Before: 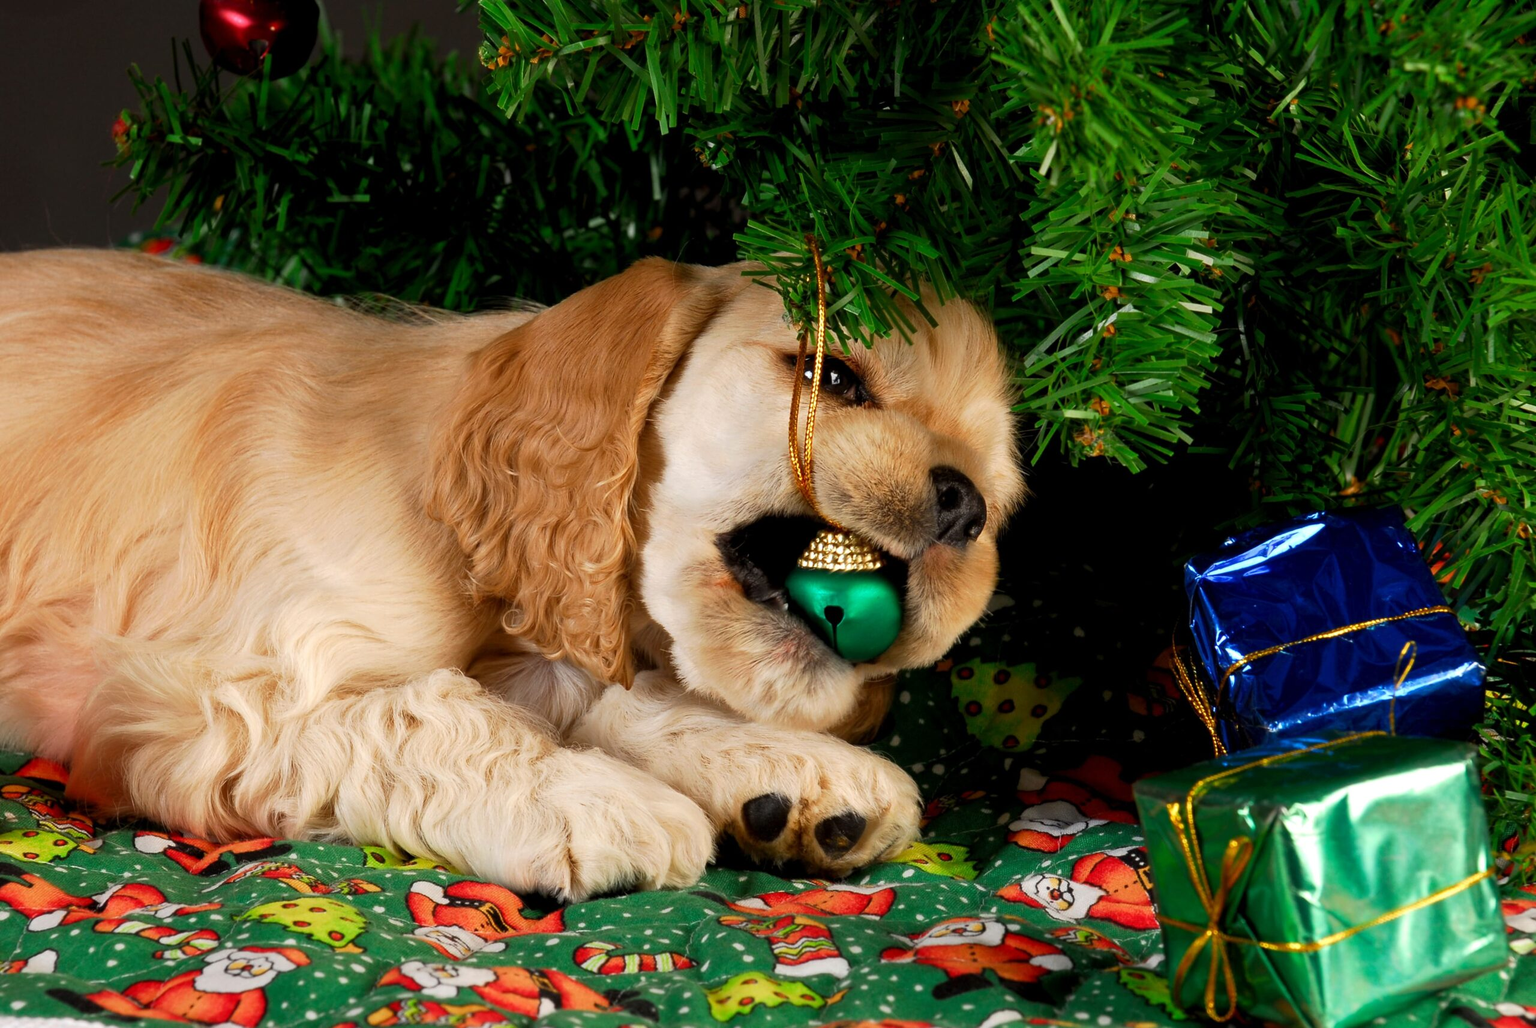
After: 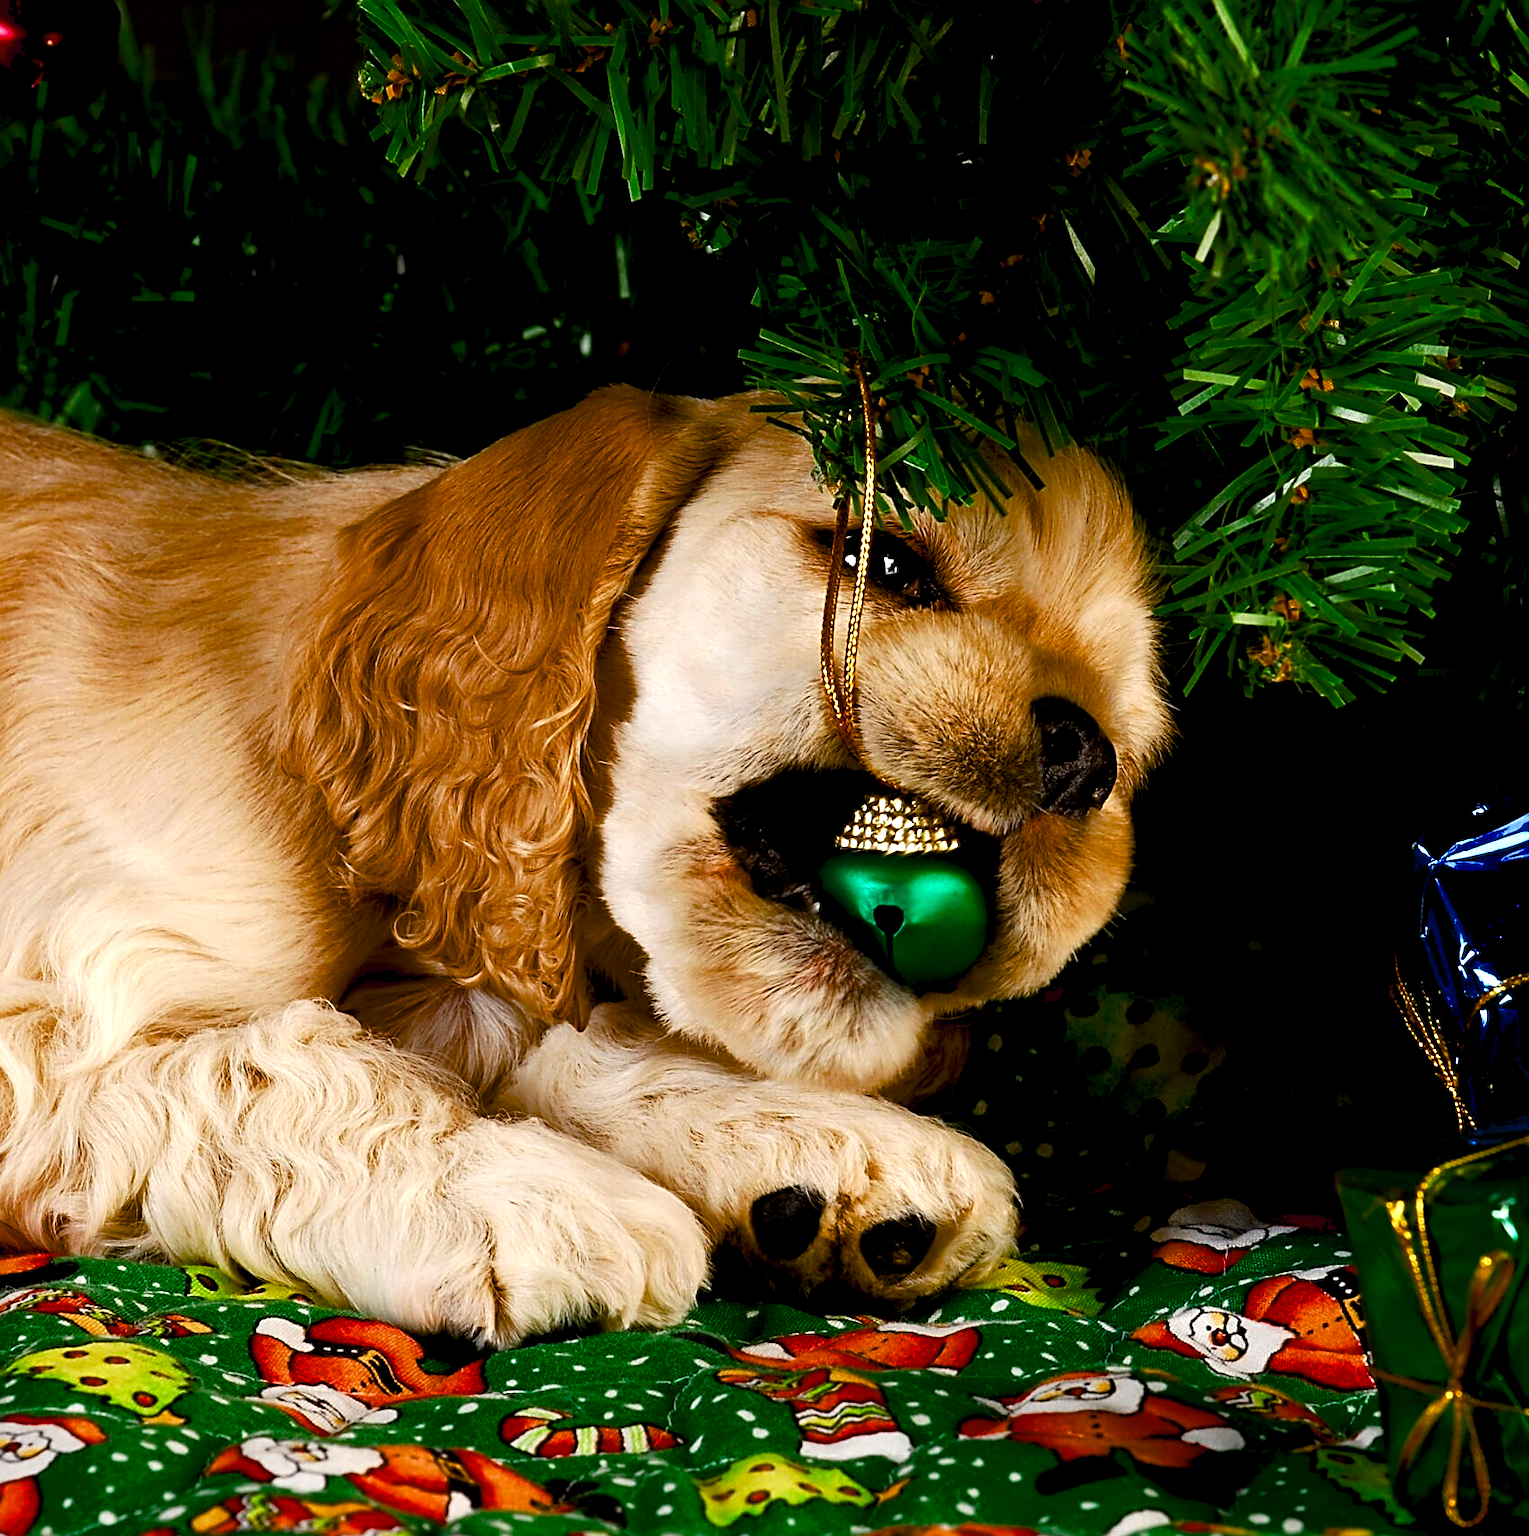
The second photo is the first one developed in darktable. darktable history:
sharpen: radius 2.536, amount 0.628
color balance rgb: global offset › luminance -1.425%, perceptual saturation grading › global saturation 20%, perceptual saturation grading › highlights -24.945%, perceptual saturation grading › shadows 49.484%, global vibrance 9.576%, contrast 14.358%, saturation formula JzAzBz (2021)
crop and rotate: left 15.588%, right 17.772%
